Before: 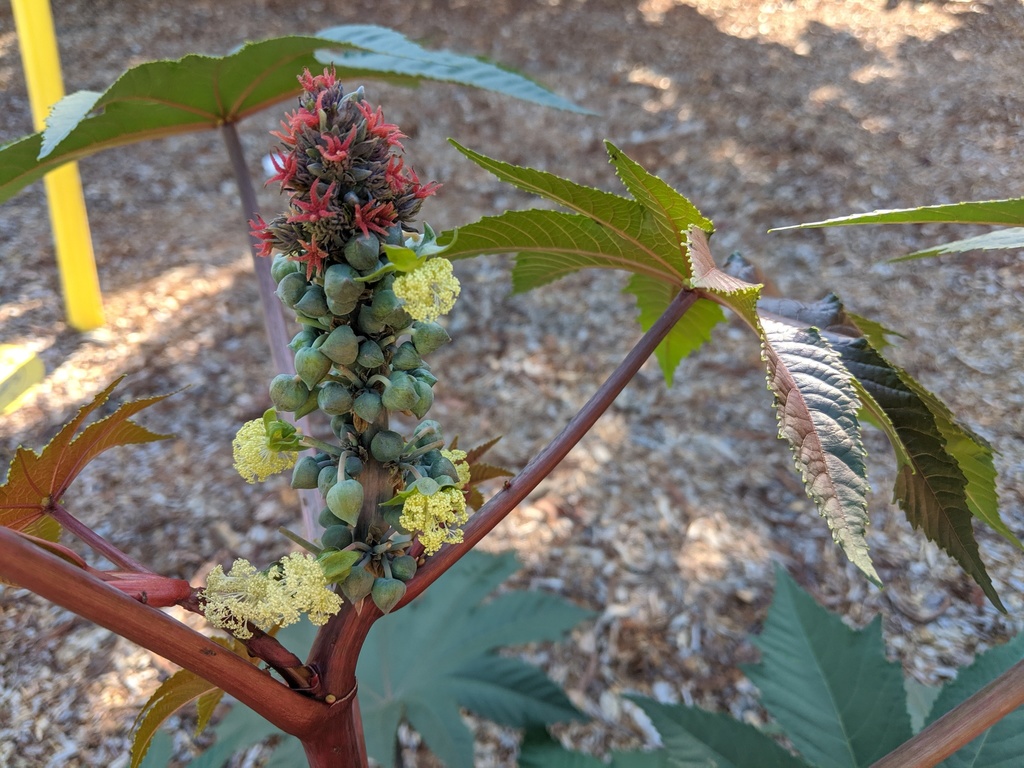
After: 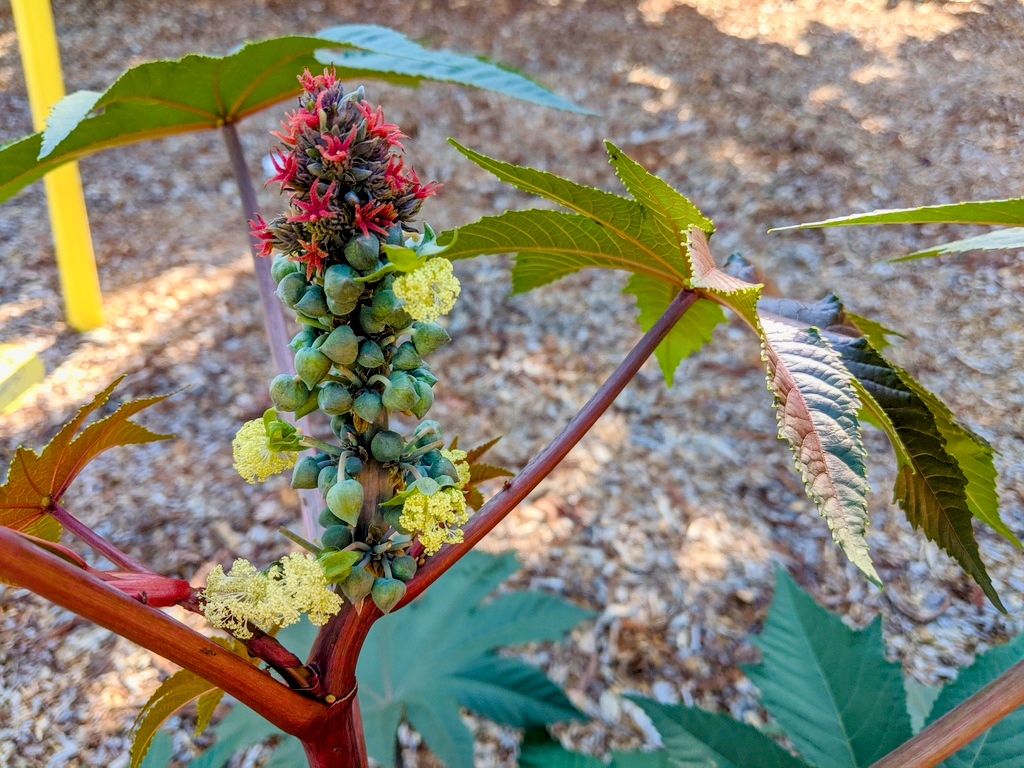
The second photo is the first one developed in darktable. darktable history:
local contrast: on, module defaults
color balance rgb: linear chroma grading › shadows -2.2%, linear chroma grading › highlights -15%, linear chroma grading › global chroma -10%, linear chroma grading › mid-tones -10%, perceptual saturation grading › global saturation 45%, perceptual saturation grading › highlights -50%, perceptual saturation grading › shadows 30%, perceptual brilliance grading › global brilliance 18%, global vibrance 45%
filmic rgb: black relative exposure -7.65 EV, white relative exposure 4.56 EV, hardness 3.61, color science v6 (2022)
tone equalizer: on, module defaults
